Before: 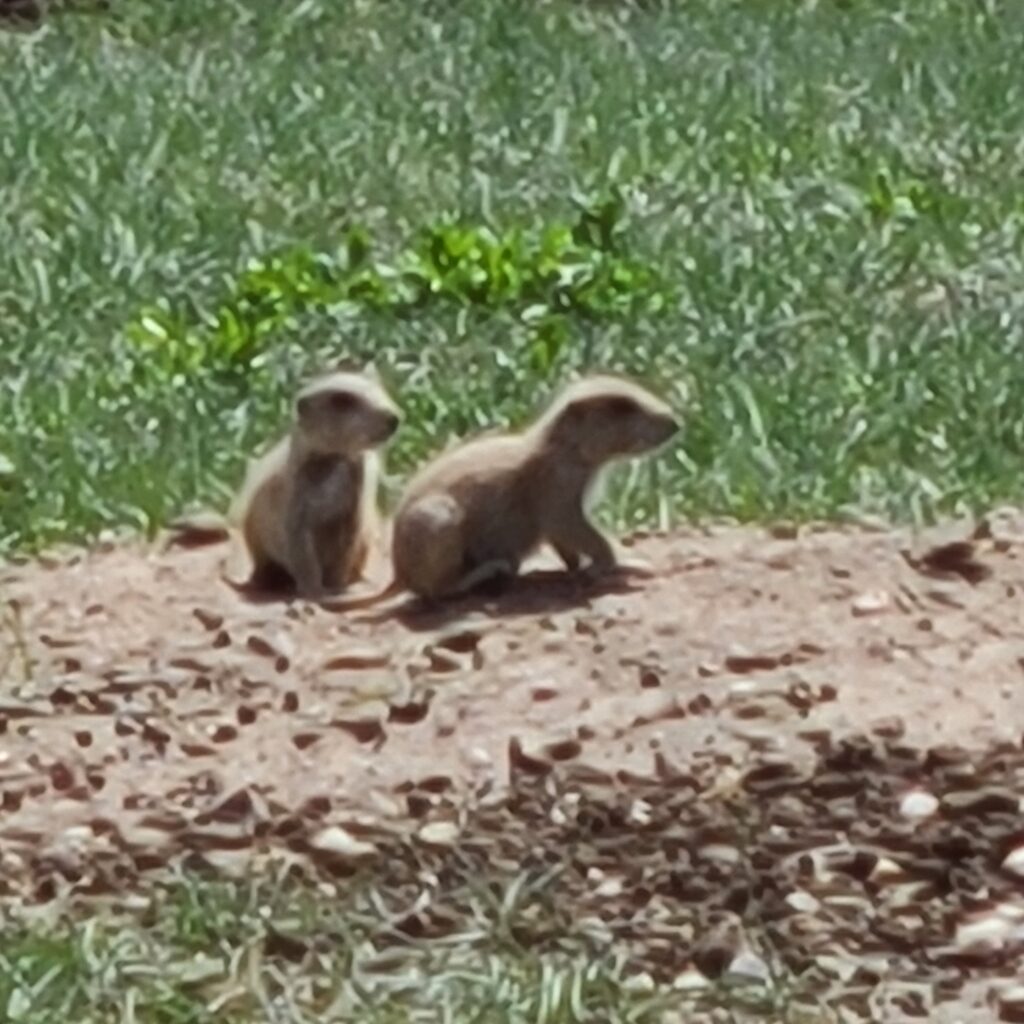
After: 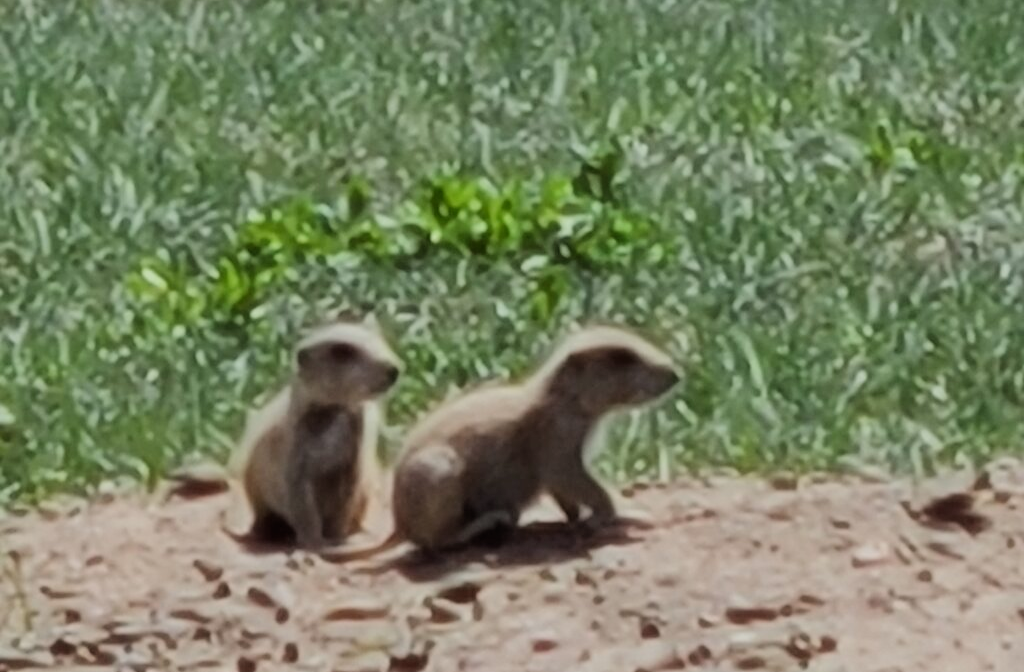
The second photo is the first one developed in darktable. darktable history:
filmic rgb: black relative exposure -7.65 EV, white relative exposure 4.56 EV, hardness 3.61, color science v6 (2022)
crop and rotate: top 4.848%, bottom 29.503%
